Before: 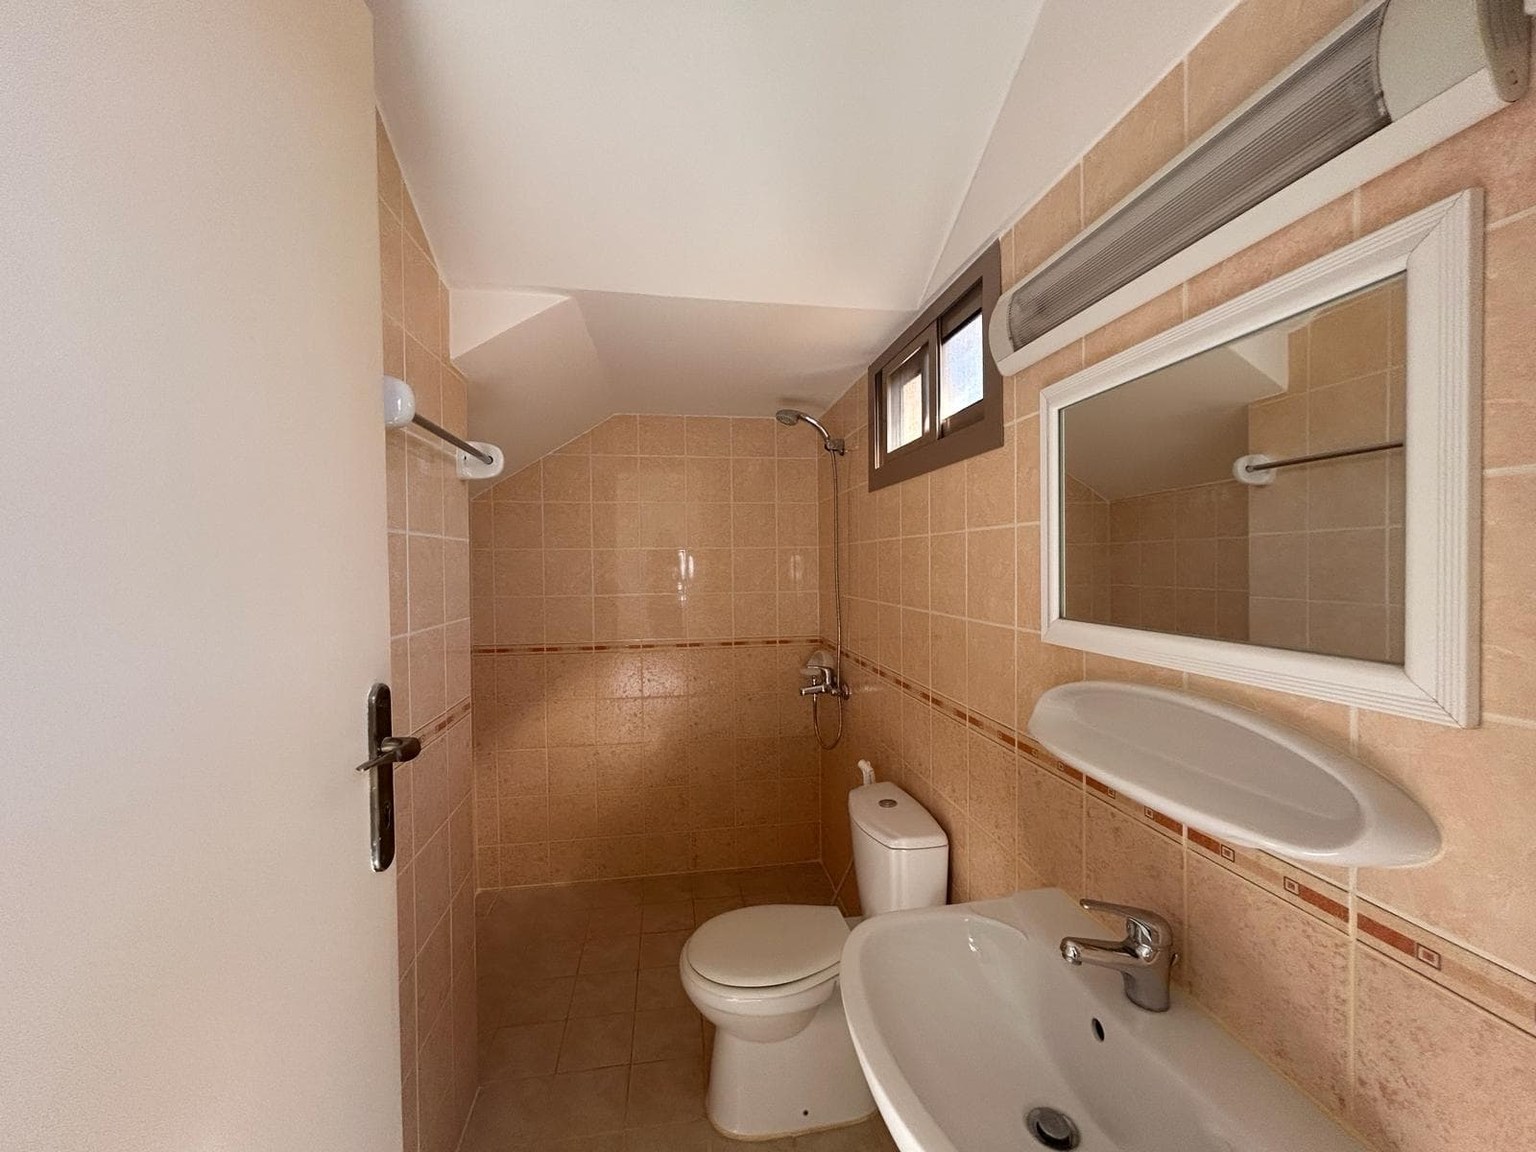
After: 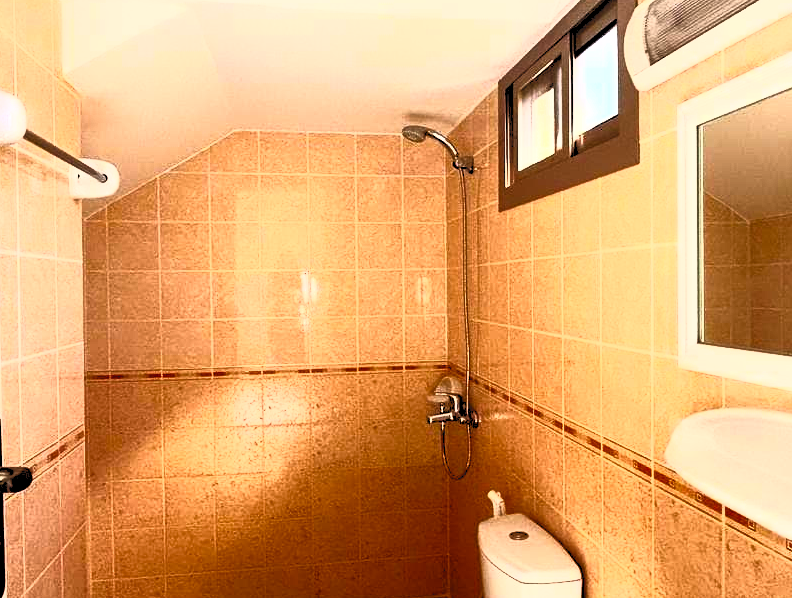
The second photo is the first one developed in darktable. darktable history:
crop: left 25.405%, top 25.153%, right 25.068%, bottom 25.003%
contrast brightness saturation: contrast 0.981, brightness 0.998, saturation 0.989
base curve: curves: ch0 [(0.017, 0) (0.425, 0.441) (0.844, 0.933) (1, 1)]
